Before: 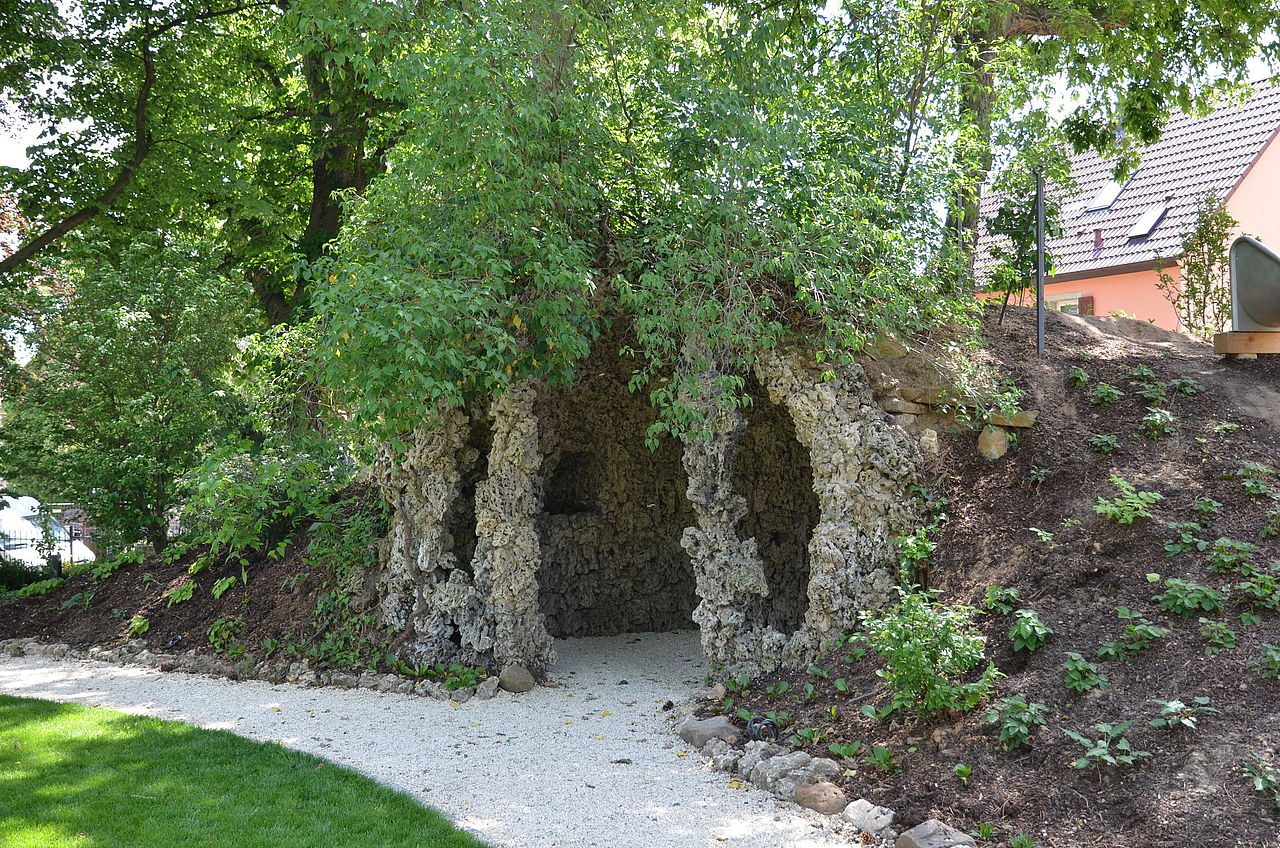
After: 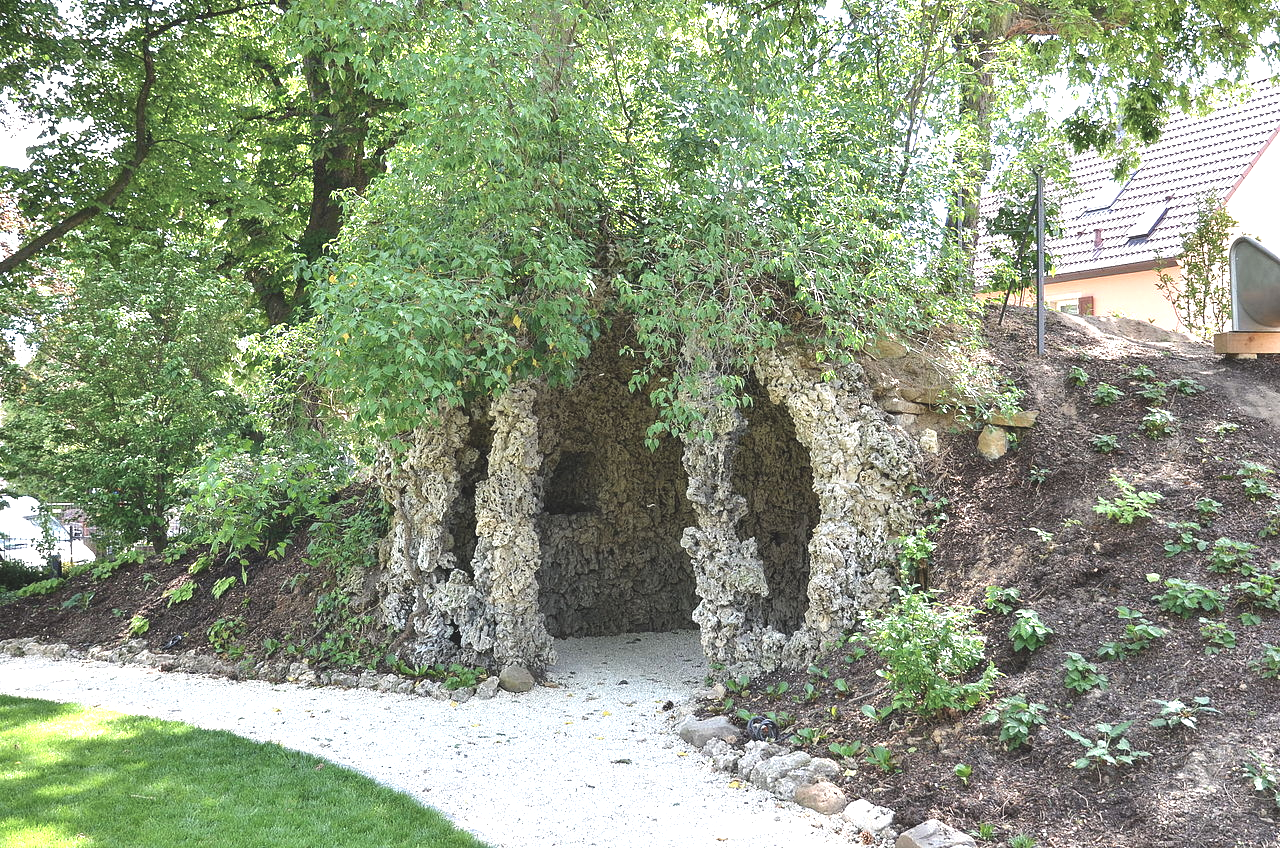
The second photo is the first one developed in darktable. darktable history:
white balance: emerald 1
exposure: black level correction -0.005, exposure 1 EV, compensate highlight preservation false
color correction: saturation 0.8
